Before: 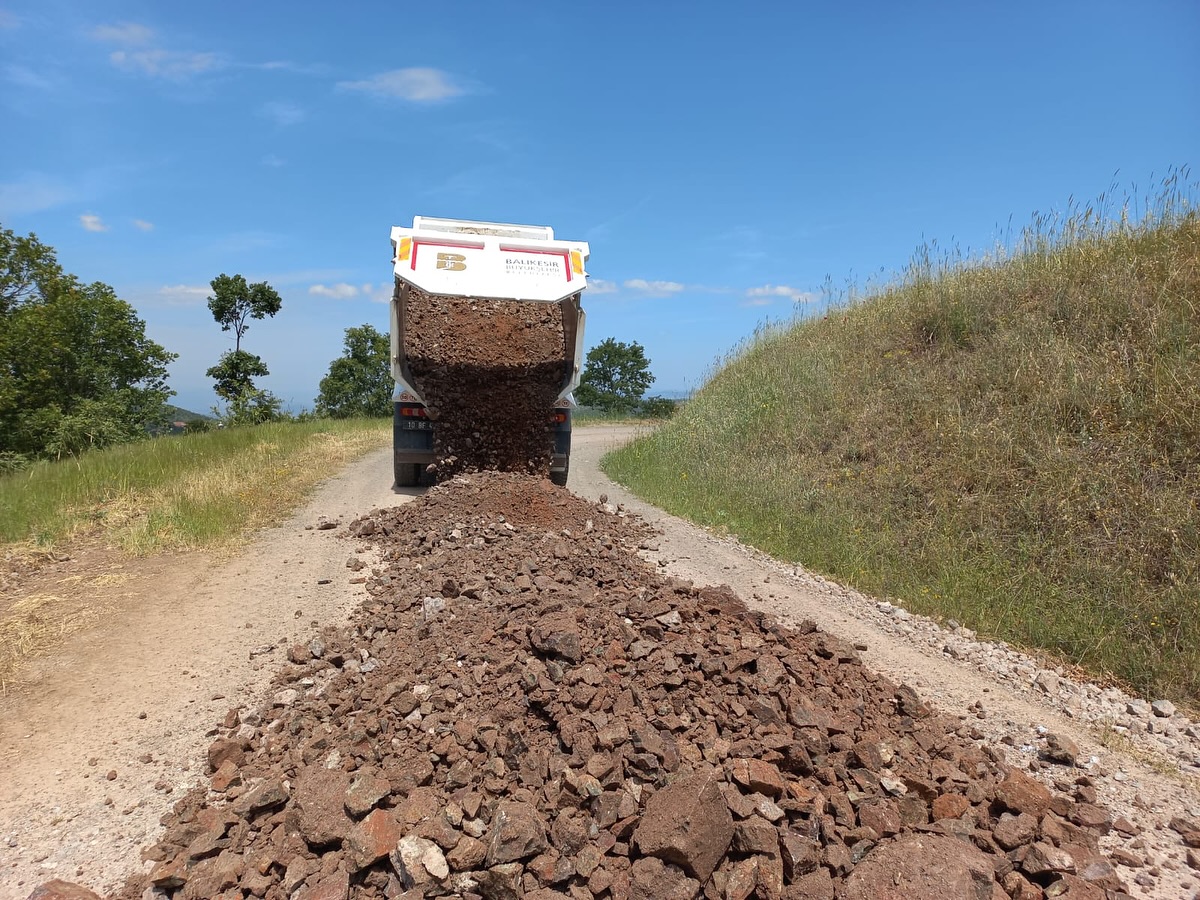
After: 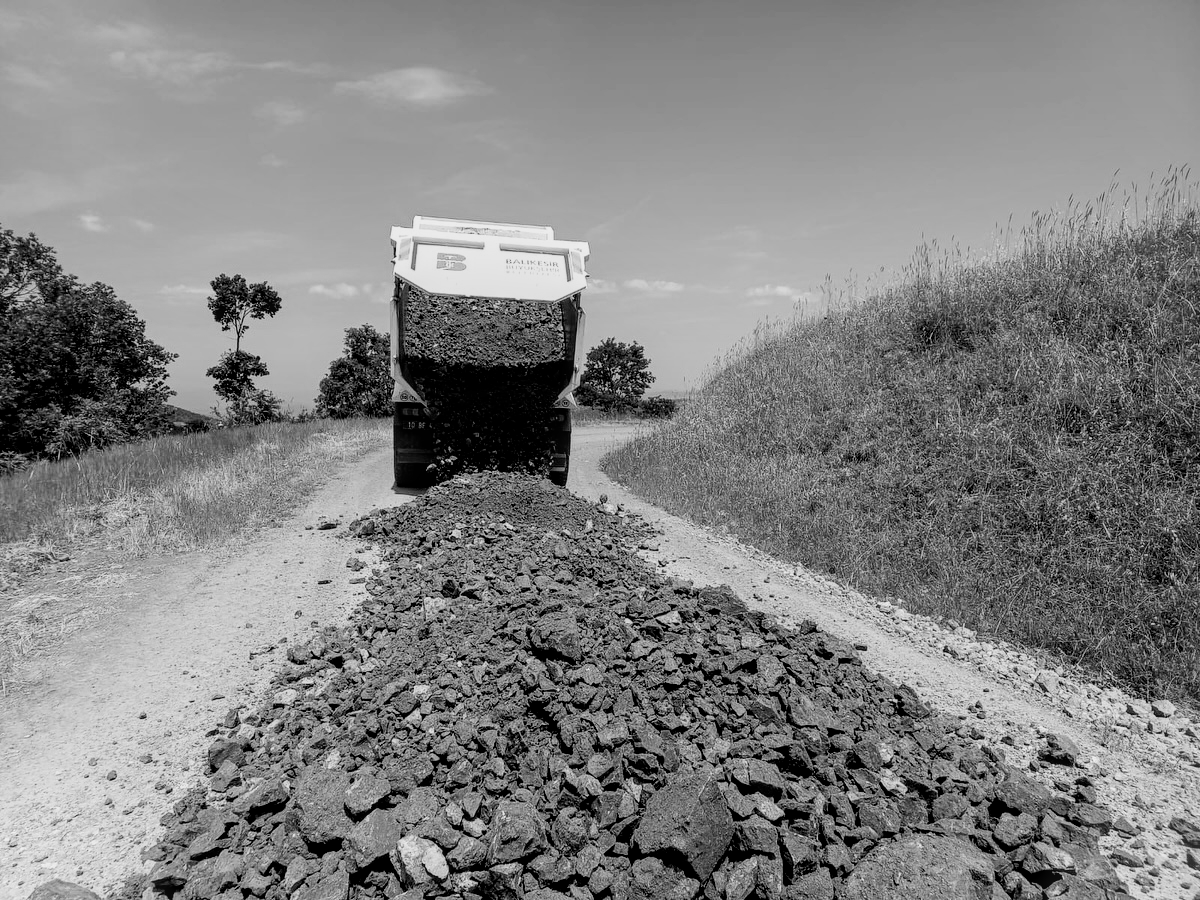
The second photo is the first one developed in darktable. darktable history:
vignetting: fall-off start 100%, brightness 0.05, saturation 0
local contrast: on, module defaults
shadows and highlights: shadows -24.28, highlights 49.77, soften with gaussian
filmic rgb: black relative exposure -5 EV, hardness 2.88, contrast 1.3, highlights saturation mix -30%
white balance: red 1.004, blue 1.024
monochrome: on, module defaults
exposure: black level correction 0.005, exposure 0.001 EV, compensate highlight preservation false
